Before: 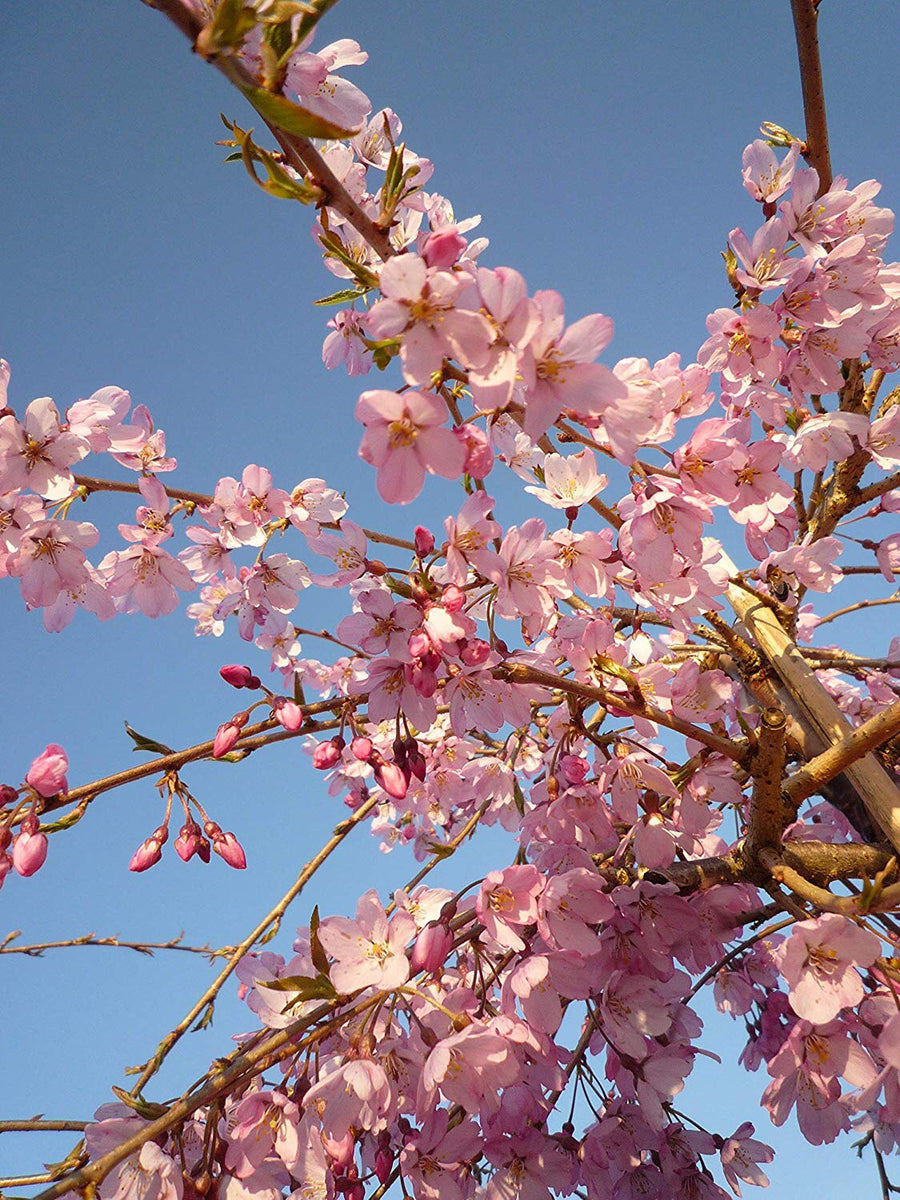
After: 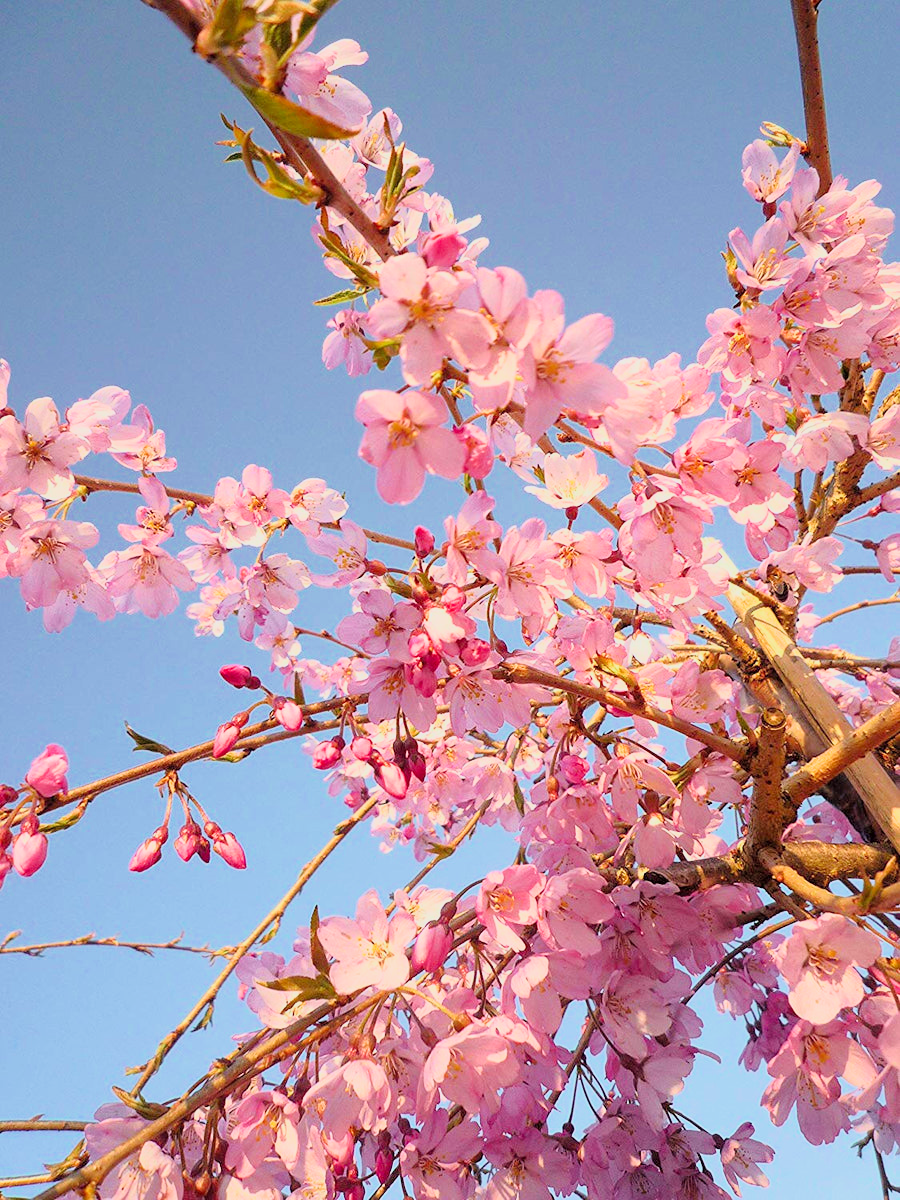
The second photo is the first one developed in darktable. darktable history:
exposure: exposure 1.061 EV, compensate highlight preservation false
filmic rgb: black relative exposure -7.65 EV, white relative exposure 4.56 EV, hardness 3.61, color science v6 (2022)
tone curve: curves: ch0 [(0.013, 0) (0.061, 0.068) (0.239, 0.256) (0.502, 0.505) (0.683, 0.676) (0.761, 0.773) (0.858, 0.858) (0.987, 0.945)]; ch1 [(0, 0) (0.172, 0.123) (0.304, 0.267) (0.414, 0.395) (0.472, 0.473) (0.502, 0.508) (0.521, 0.528) (0.583, 0.595) (0.654, 0.673) (0.728, 0.761) (1, 1)]; ch2 [(0, 0) (0.411, 0.424) (0.485, 0.476) (0.502, 0.502) (0.553, 0.557) (0.57, 0.576) (1, 1)], color space Lab, independent channels, preserve colors none
